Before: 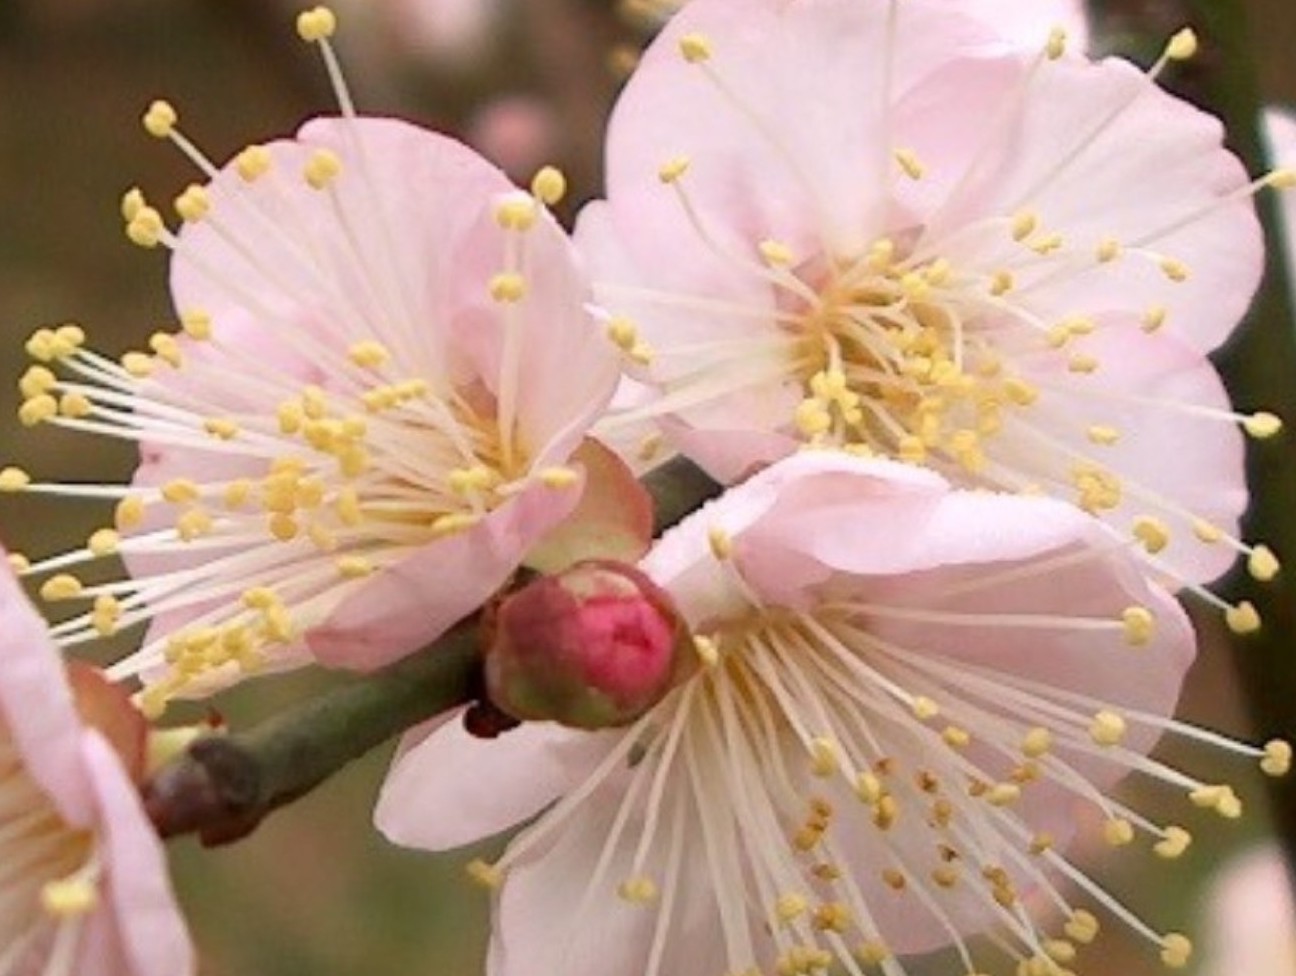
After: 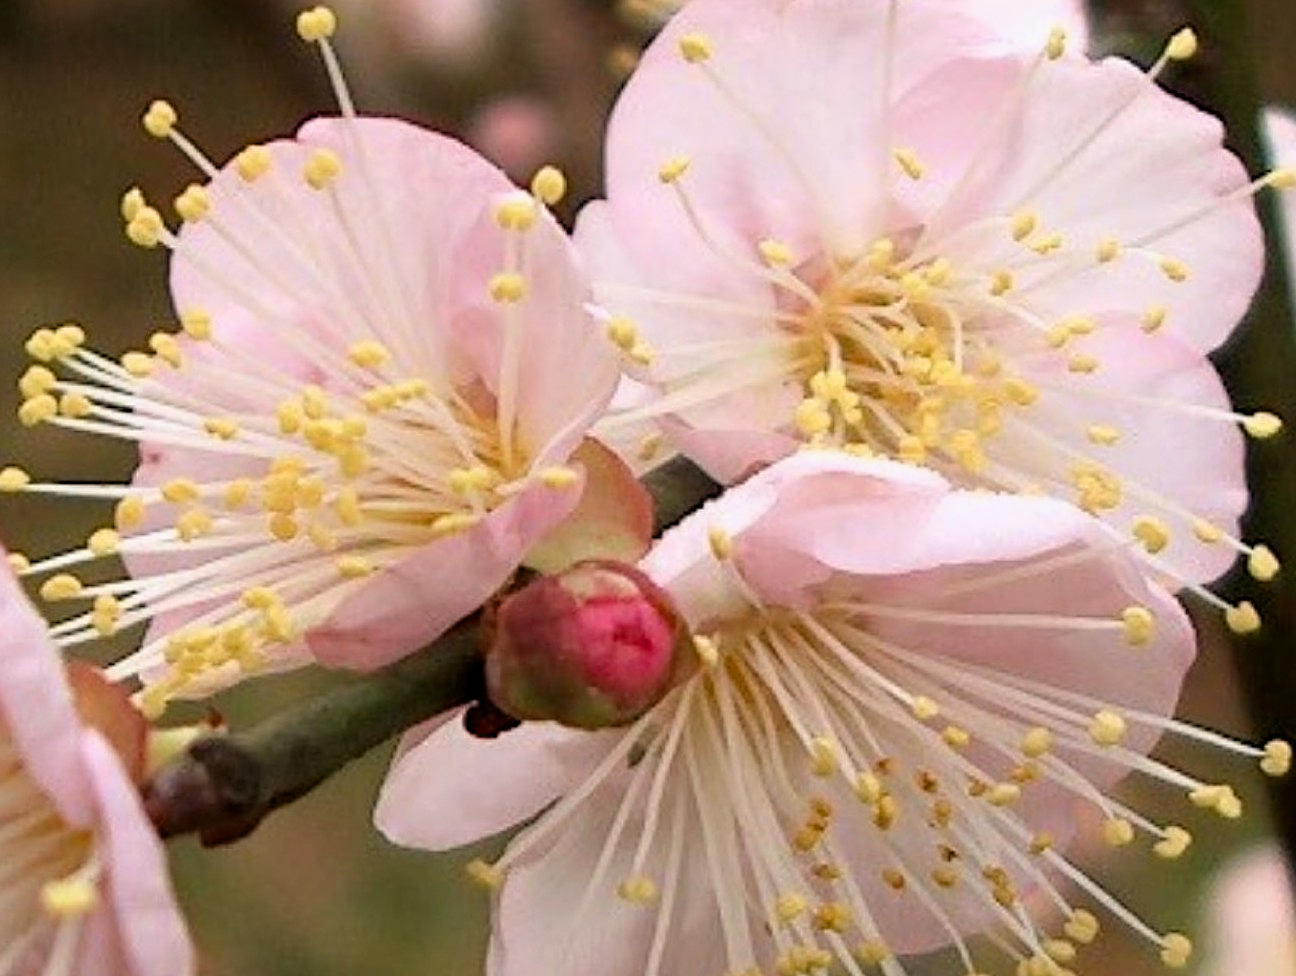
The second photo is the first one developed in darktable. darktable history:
sharpen: on, module defaults
filmic rgb: black relative exposure -12.77 EV, white relative exposure 2.81 EV, target black luminance 0%, hardness 8.61, latitude 70.91%, contrast 1.135, shadows ↔ highlights balance -1.14%
haze removal: compatibility mode true, adaptive false
